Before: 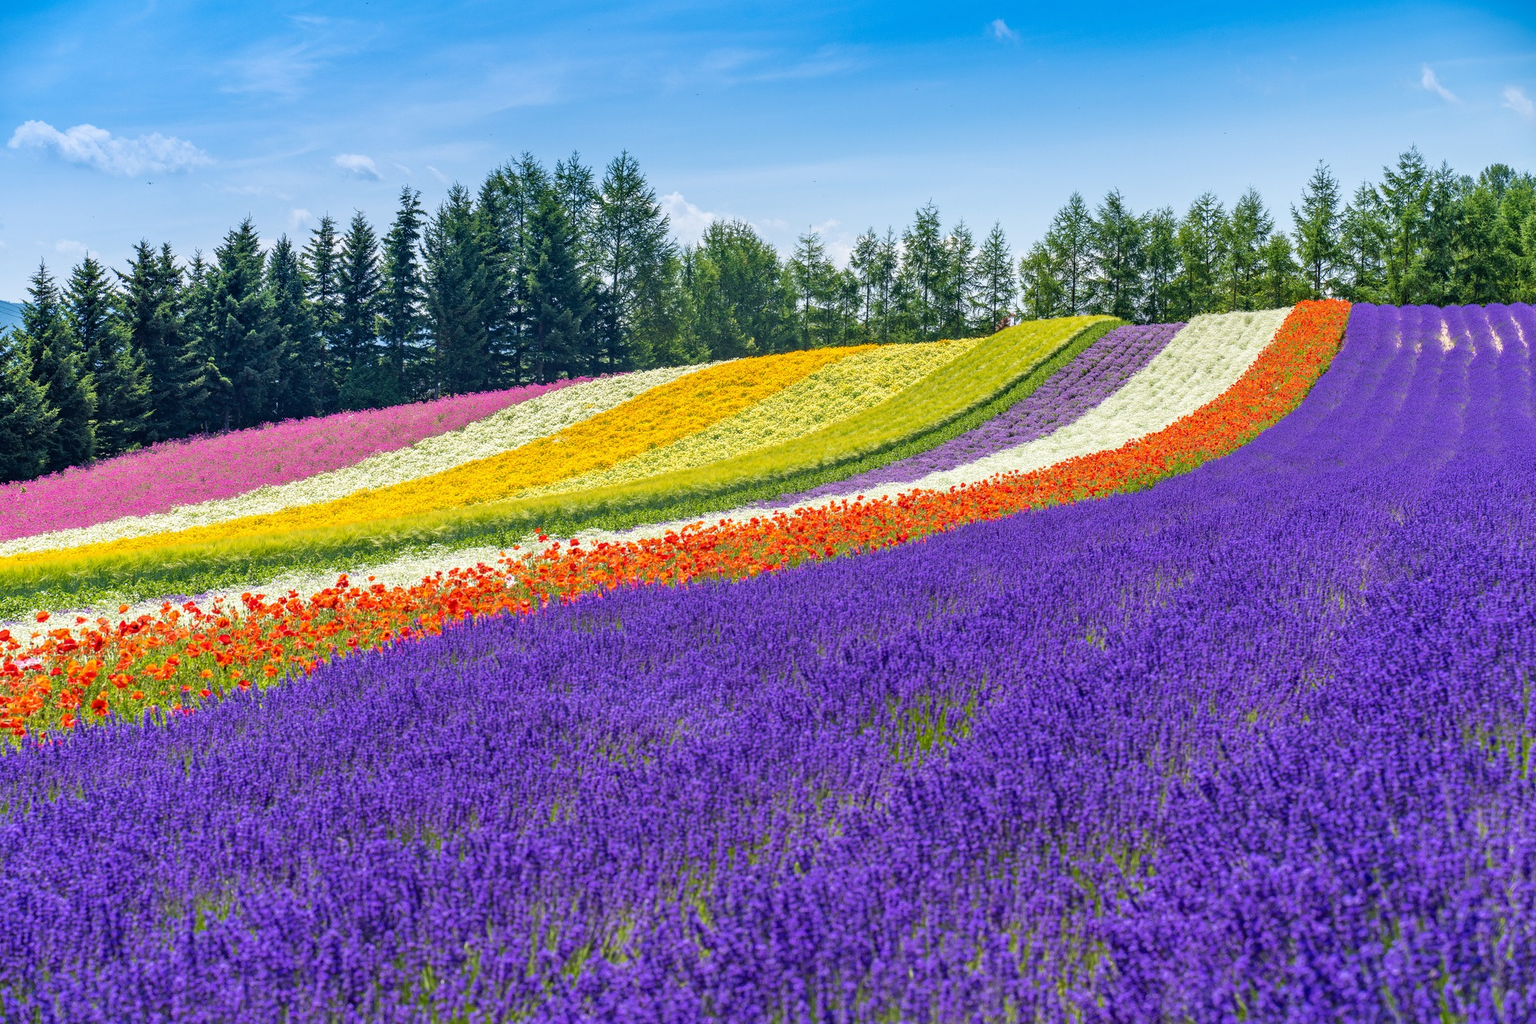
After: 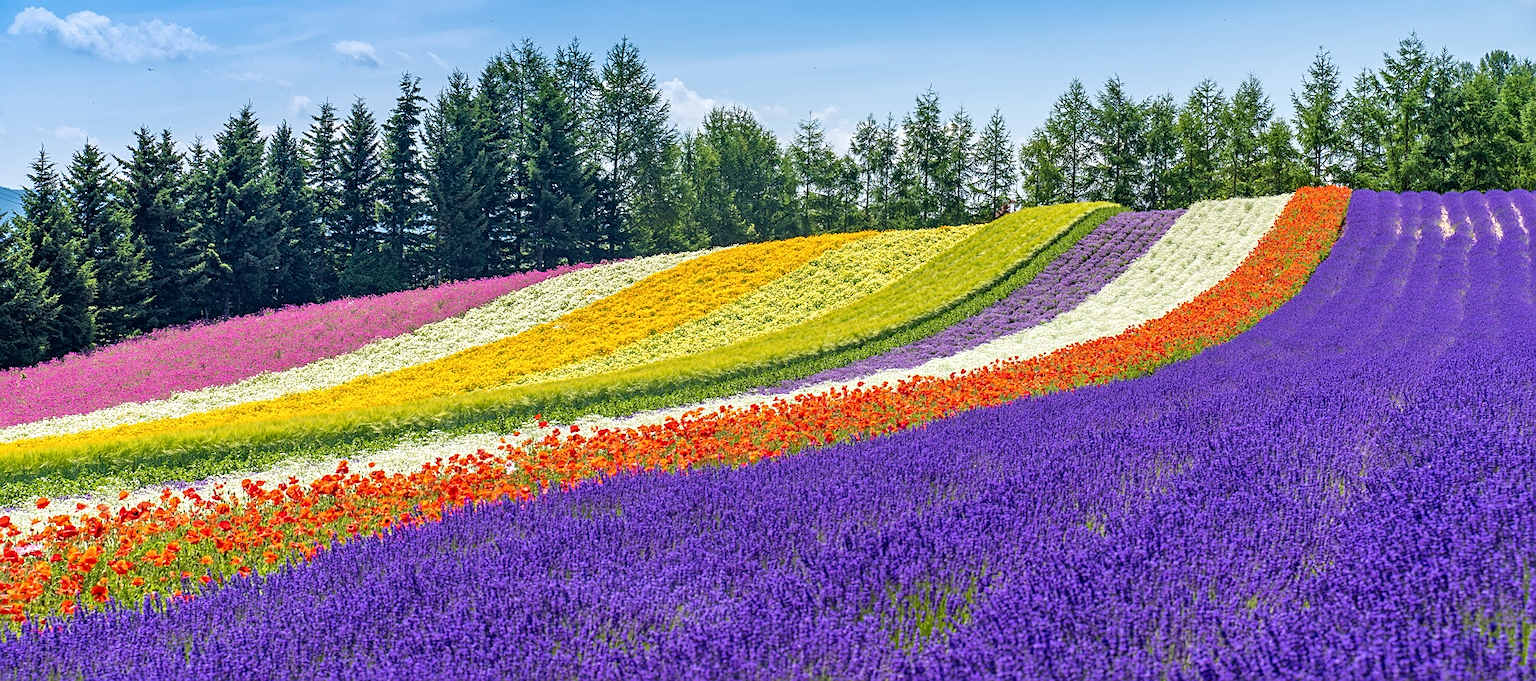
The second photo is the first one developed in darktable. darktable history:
sharpen: on, module defaults
local contrast: mode bilateral grid, contrast 20, coarseness 50, detail 120%, midtone range 0.2
crop: top 11.166%, bottom 22.168%
